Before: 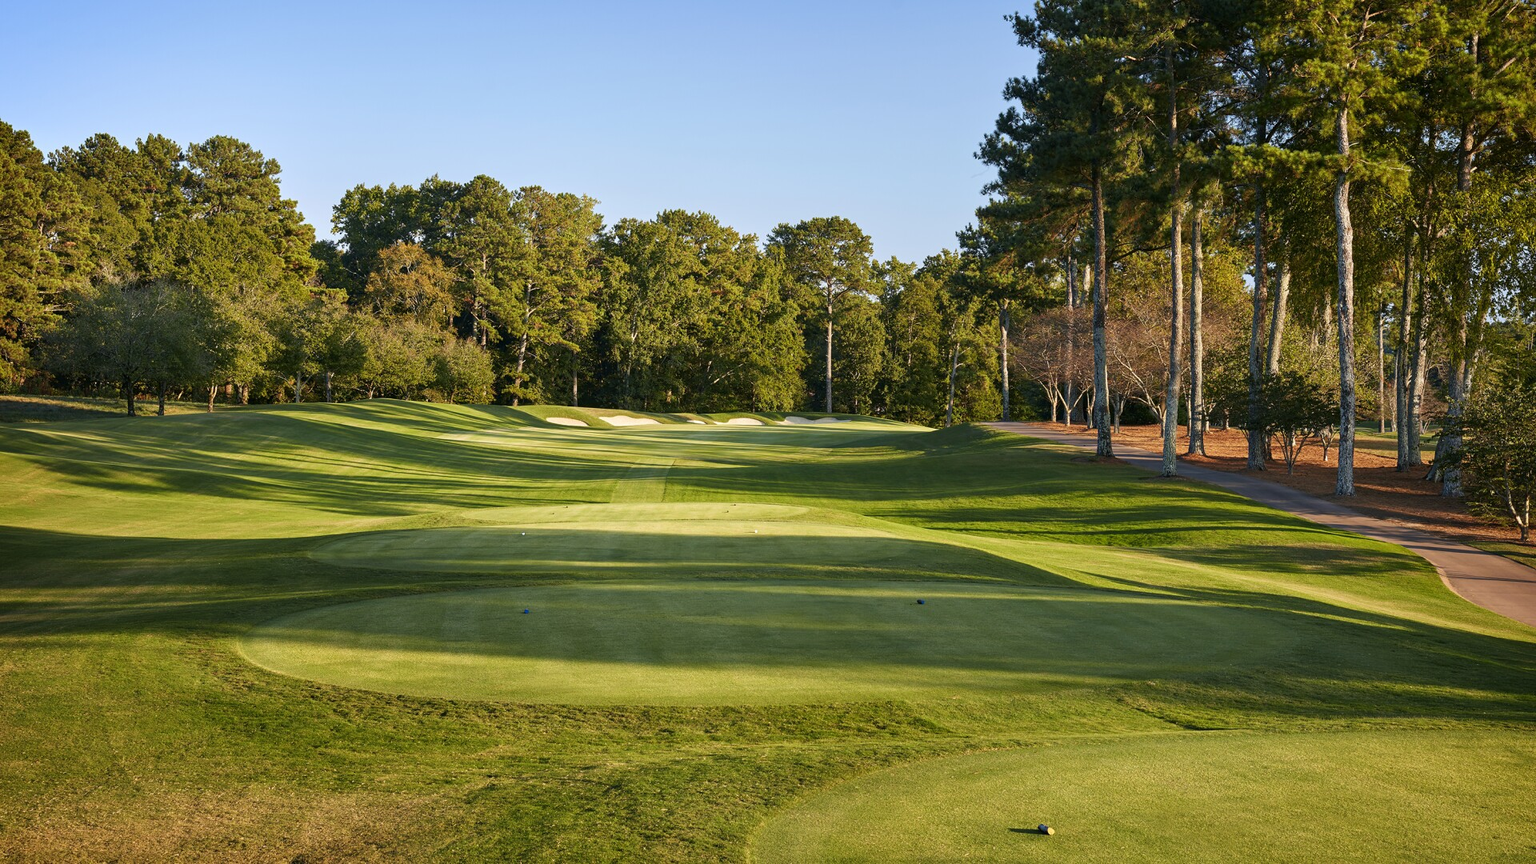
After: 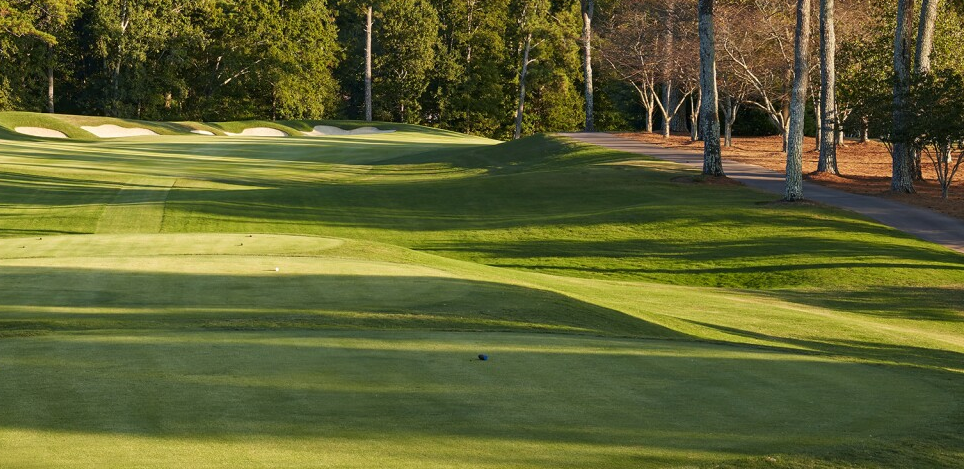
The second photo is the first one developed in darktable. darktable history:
crop: left 34.811%, top 36.599%, right 14.97%, bottom 19.95%
